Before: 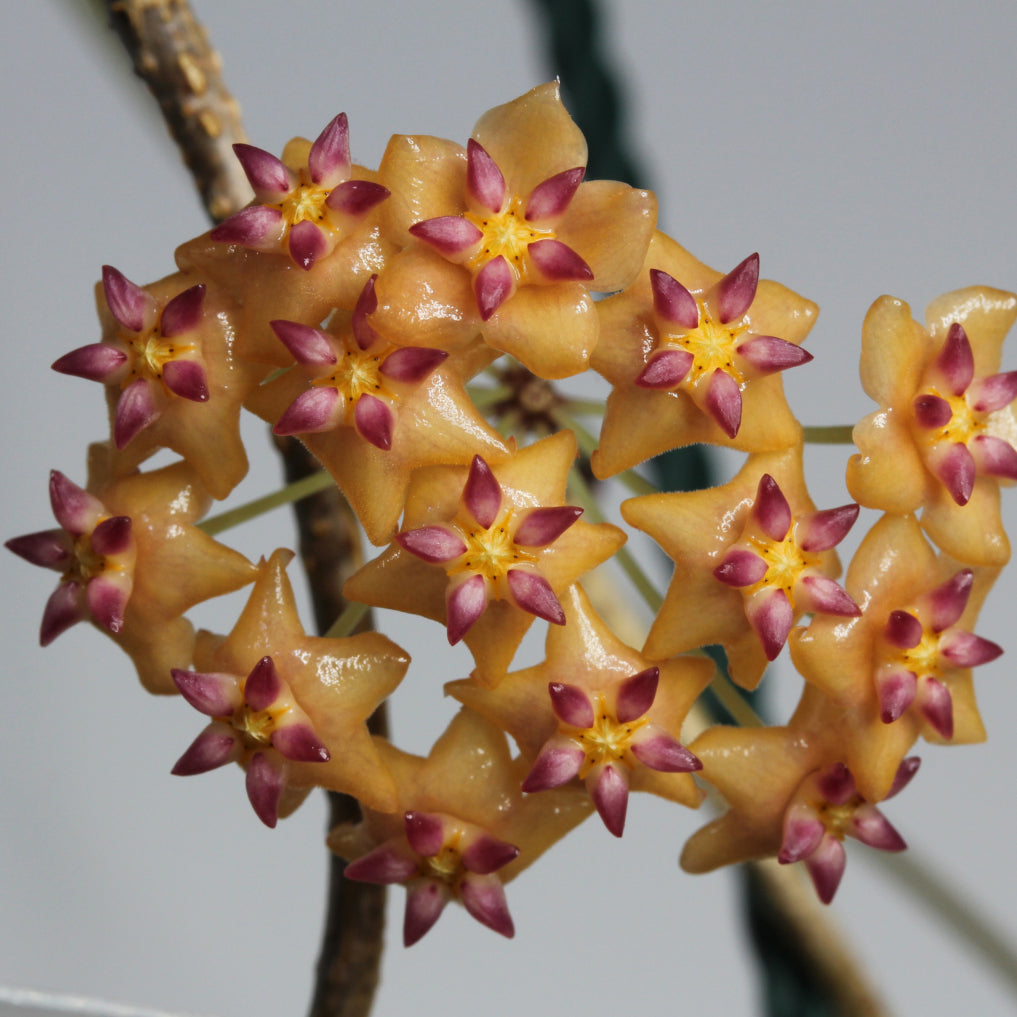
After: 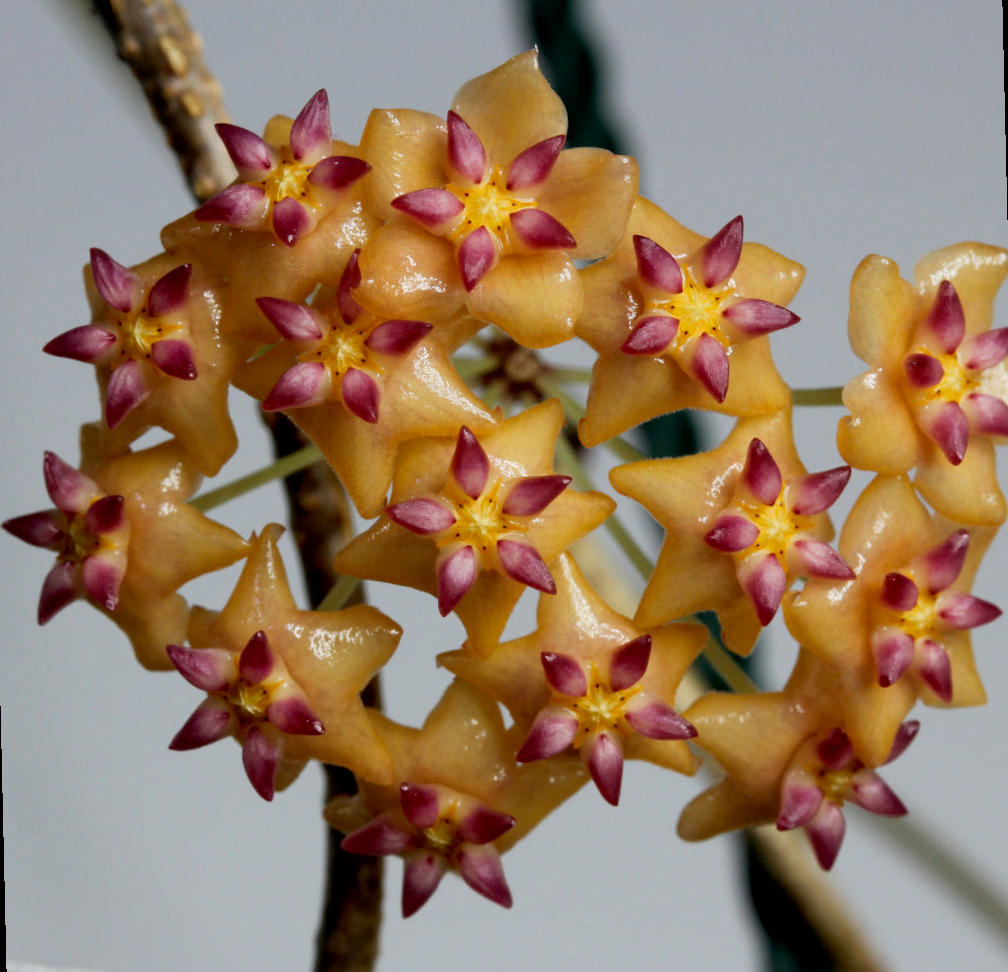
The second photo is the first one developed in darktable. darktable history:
white balance: red 0.986, blue 1.01
exposure: black level correction 0.011, compensate highlight preservation false
rotate and perspective: rotation -1.32°, lens shift (horizontal) -0.031, crop left 0.015, crop right 0.985, crop top 0.047, crop bottom 0.982
